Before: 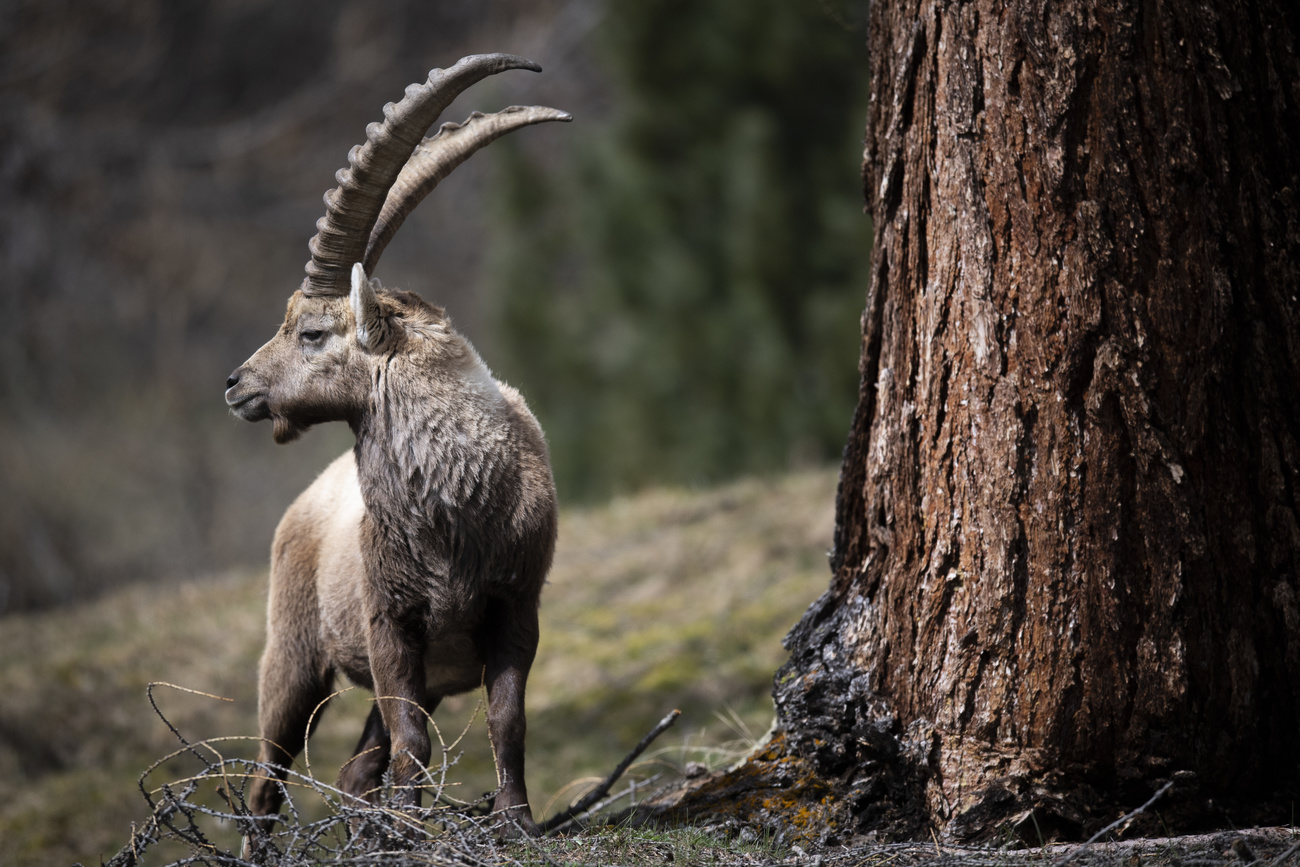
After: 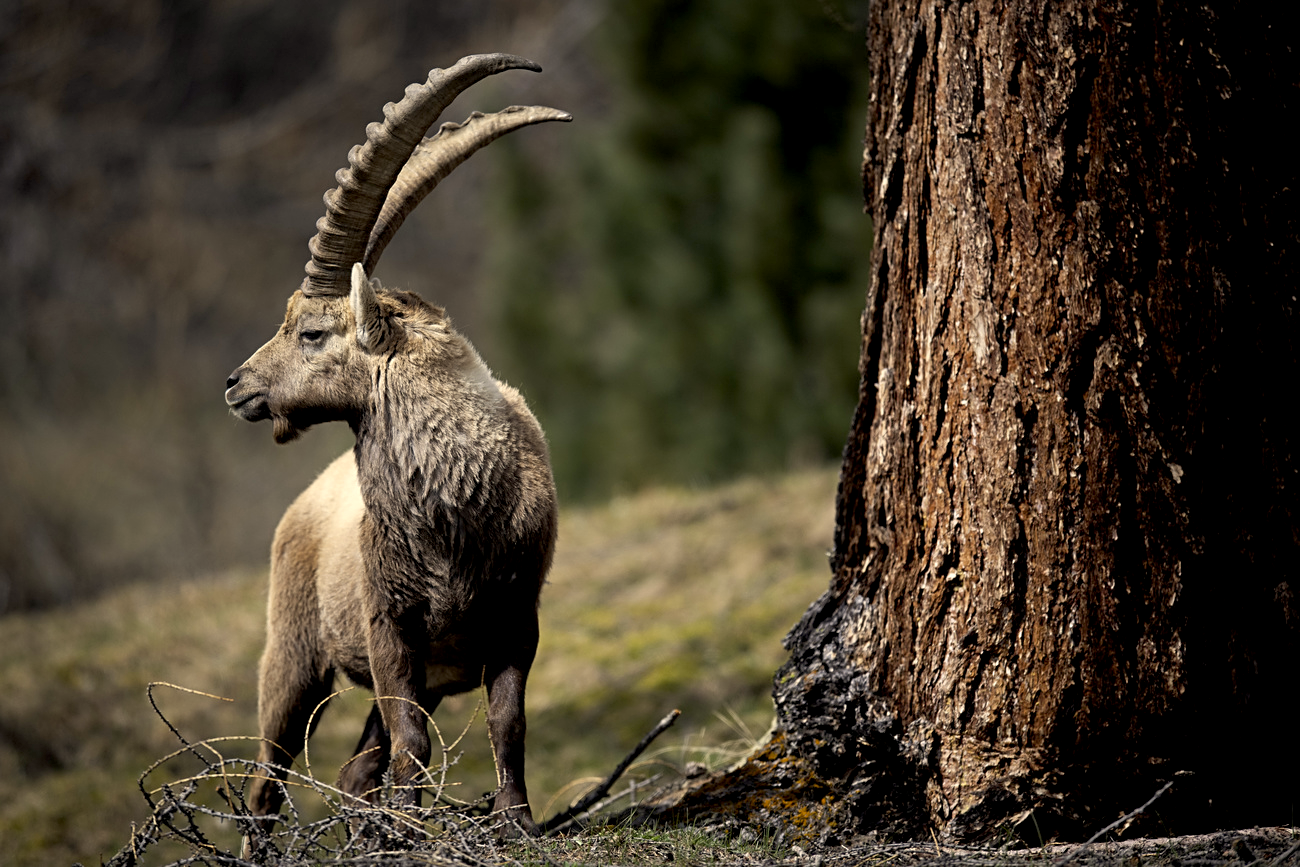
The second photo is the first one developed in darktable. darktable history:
exposure: black level correction 0.009, exposure 0.015 EV, compensate highlight preservation false
color correction: highlights a* 1.41, highlights b* 17.36
sharpen: radius 2.495, amount 0.33
